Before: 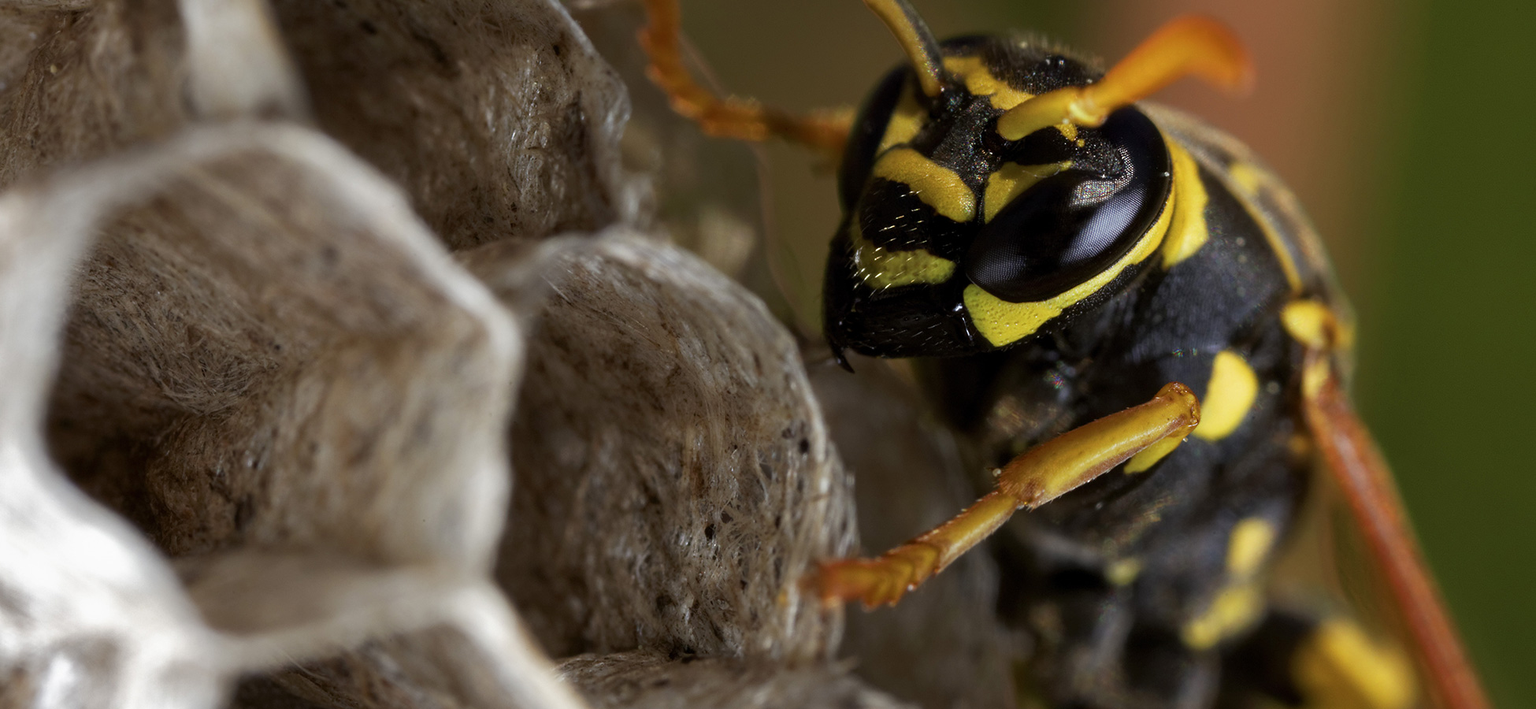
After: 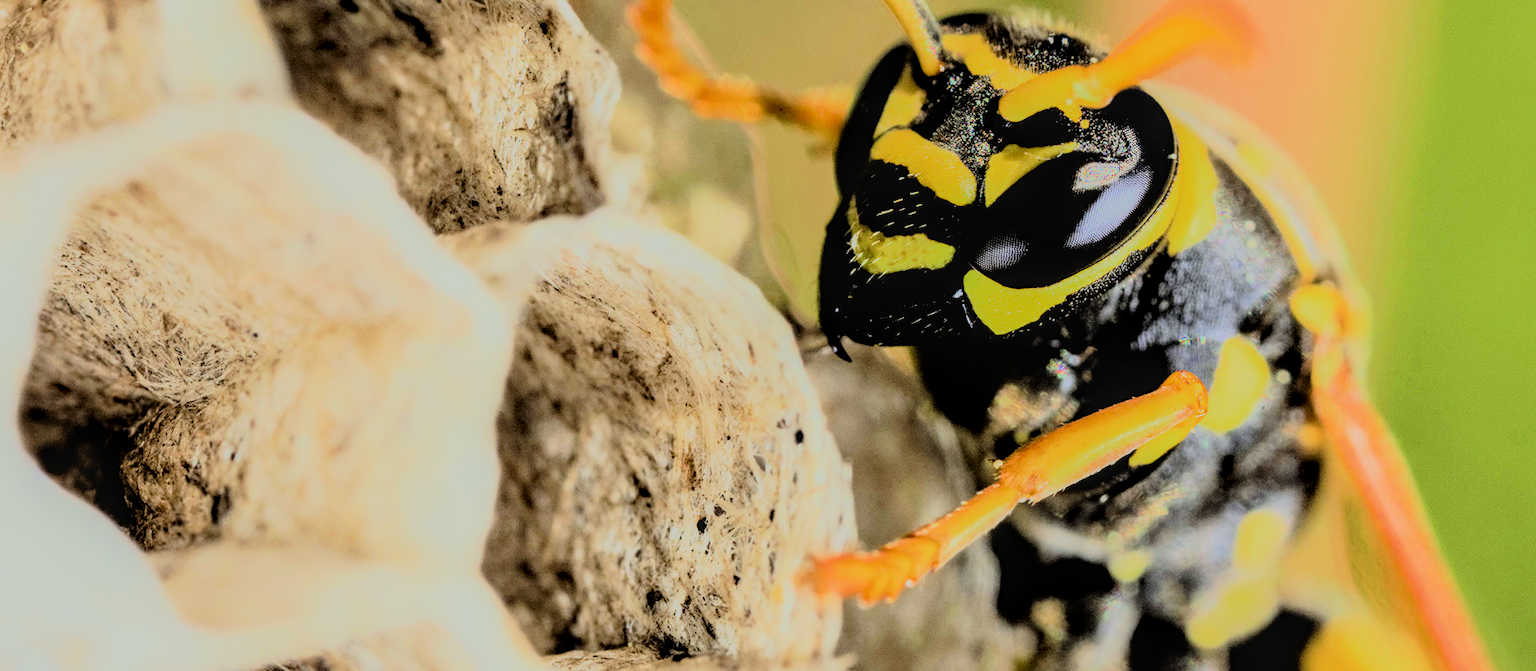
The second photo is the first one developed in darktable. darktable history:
crop: left 1.964%, top 3.251%, right 1.122%, bottom 4.933%
tone equalizer: on, module defaults
color correction: highlights a* -4.73, highlights b* 5.06, saturation 0.97
exposure: black level correction 0.001, exposure 2 EV, compensate highlight preservation false
local contrast: on, module defaults
rgb curve: curves: ch0 [(0, 0) (0.21, 0.15) (0.24, 0.21) (0.5, 0.75) (0.75, 0.96) (0.89, 0.99) (1, 1)]; ch1 [(0, 0.02) (0.21, 0.13) (0.25, 0.2) (0.5, 0.67) (0.75, 0.9) (0.89, 0.97) (1, 1)]; ch2 [(0, 0.02) (0.21, 0.13) (0.25, 0.2) (0.5, 0.67) (0.75, 0.9) (0.89, 0.97) (1, 1)], compensate middle gray true
filmic rgb: black relative exposure -6.15 EV, white relative exposure 6.96 EV, hardness 2.23, color science v6 (2022)
